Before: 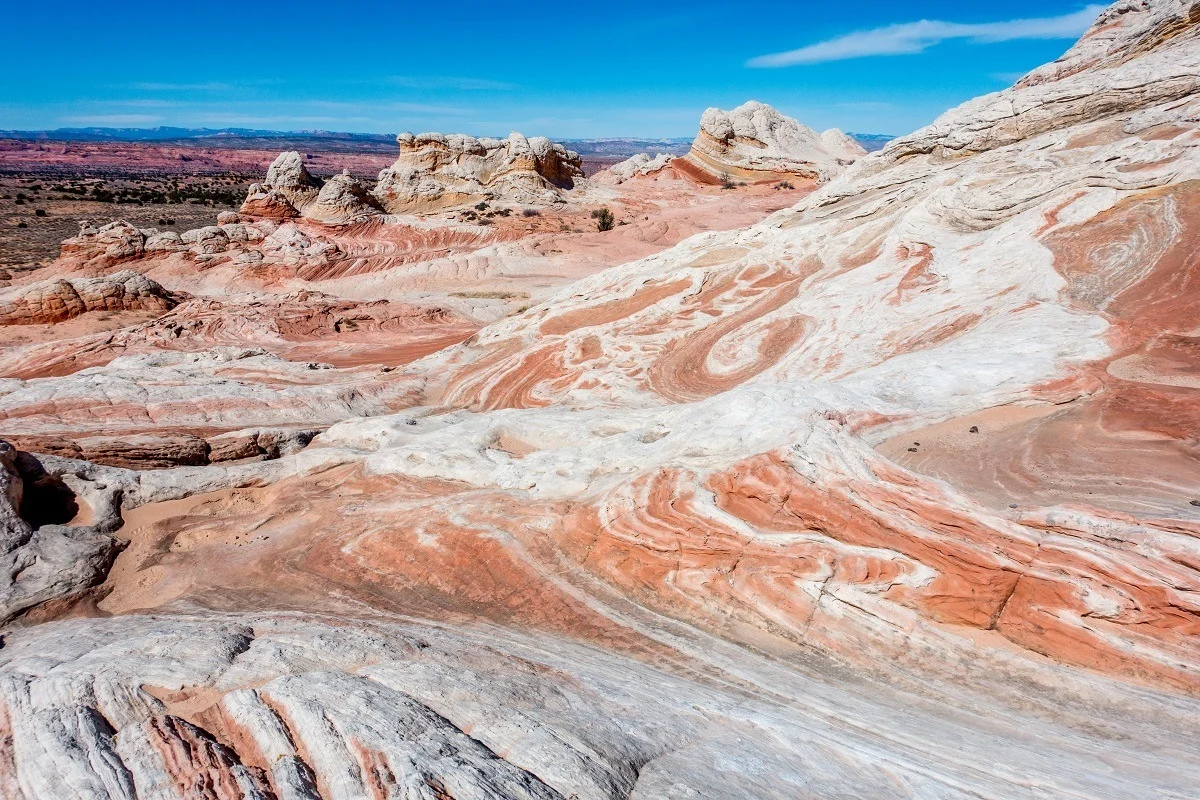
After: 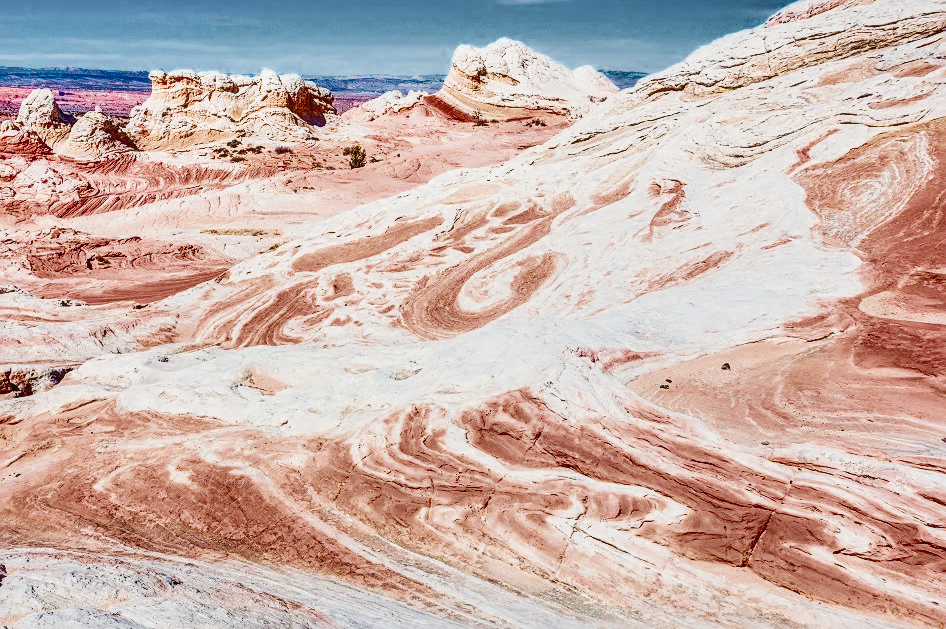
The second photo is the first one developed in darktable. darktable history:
crop and rotate: left 20.74%, top 7.912%, right 0.375%, bottom 13.378%
local contrast: on, module defaults
velvia: on, module defaults
filmic rgb: middle gray luminance 2.5%, black relative exposure -10 EV, white relative exposure 7 EV, threshold 6 EV, dynamic range scaling 10%, target black luminance 0%, hardness 3.19, latitude 44.39%, contrast 0.682, highlights saturation mix 5%, shadows ↔ highlights balance 13.63%, add noise in highlights 0, color science v3 (2019), use custom middle-gray values true, iterations of high-quality reconstruction 0, contrast in highlights soft, enable highlight reconstruction true
sharpen: on, module defaults
shadows and highlights: white point adjustment -3.64, highlights -63.34, highlights color adjustment 42%, soften with gaussian
exposure: black level correction 0, exposure 0.9 EV, compensate exposure bias true, compensate highlight preservation false
